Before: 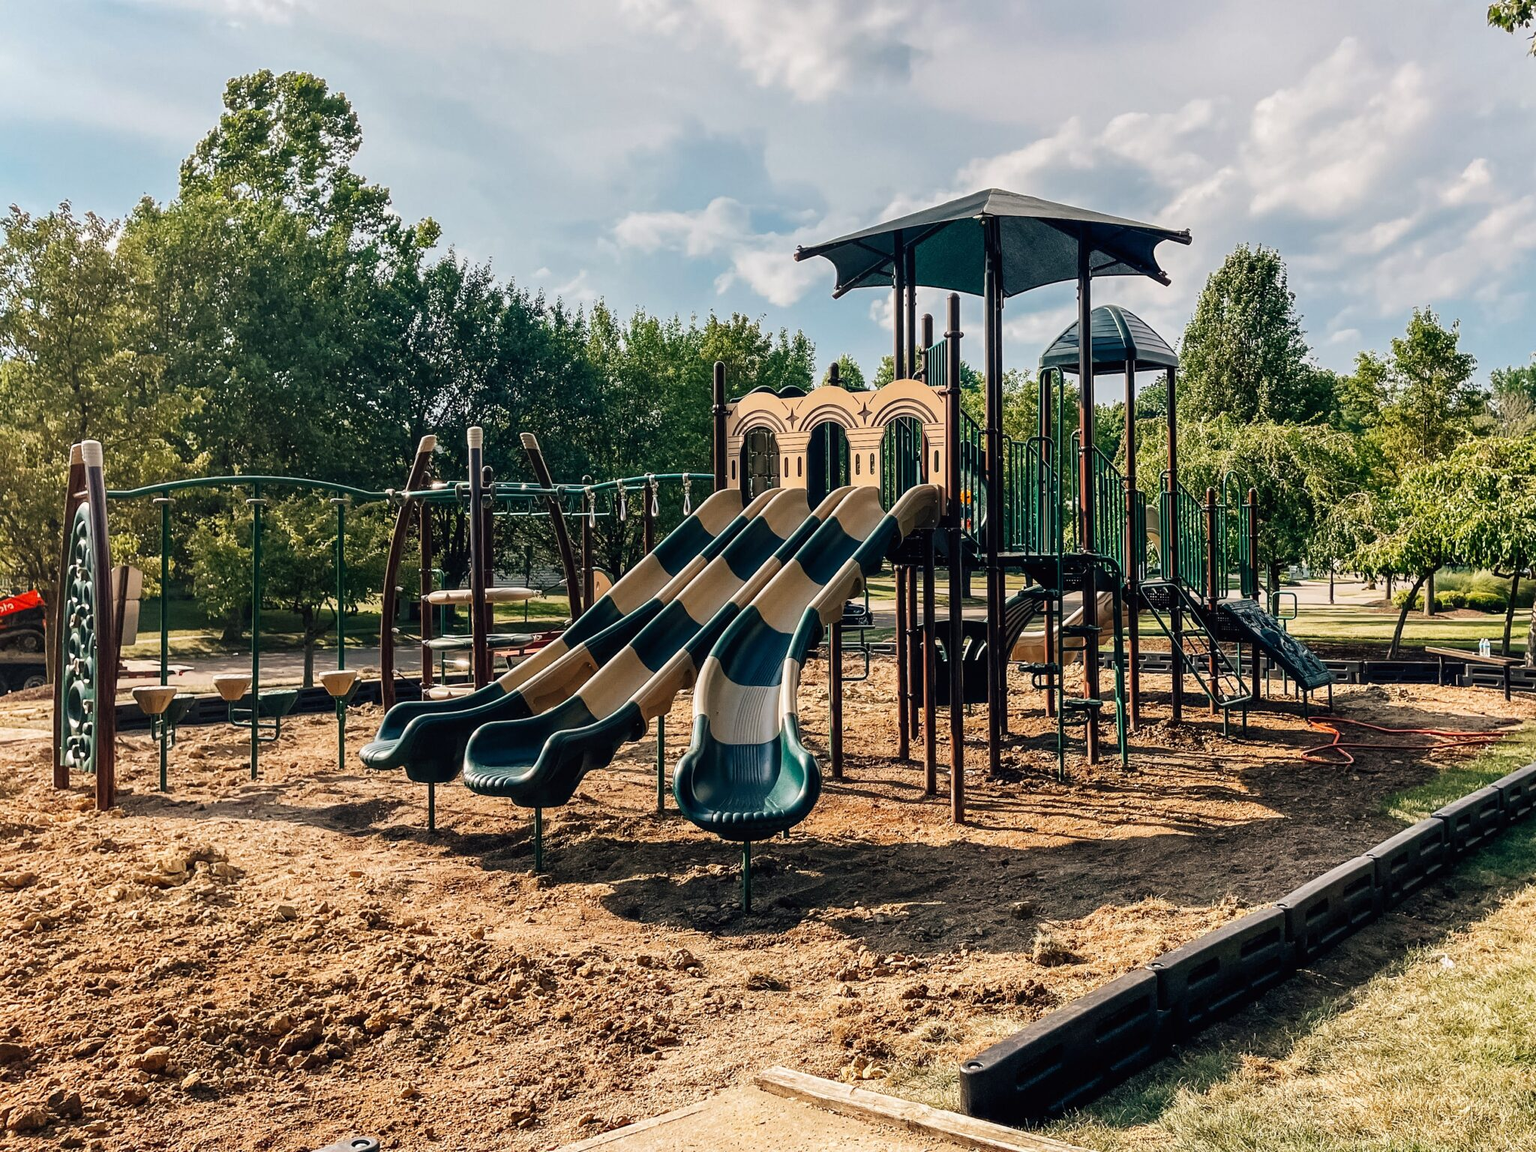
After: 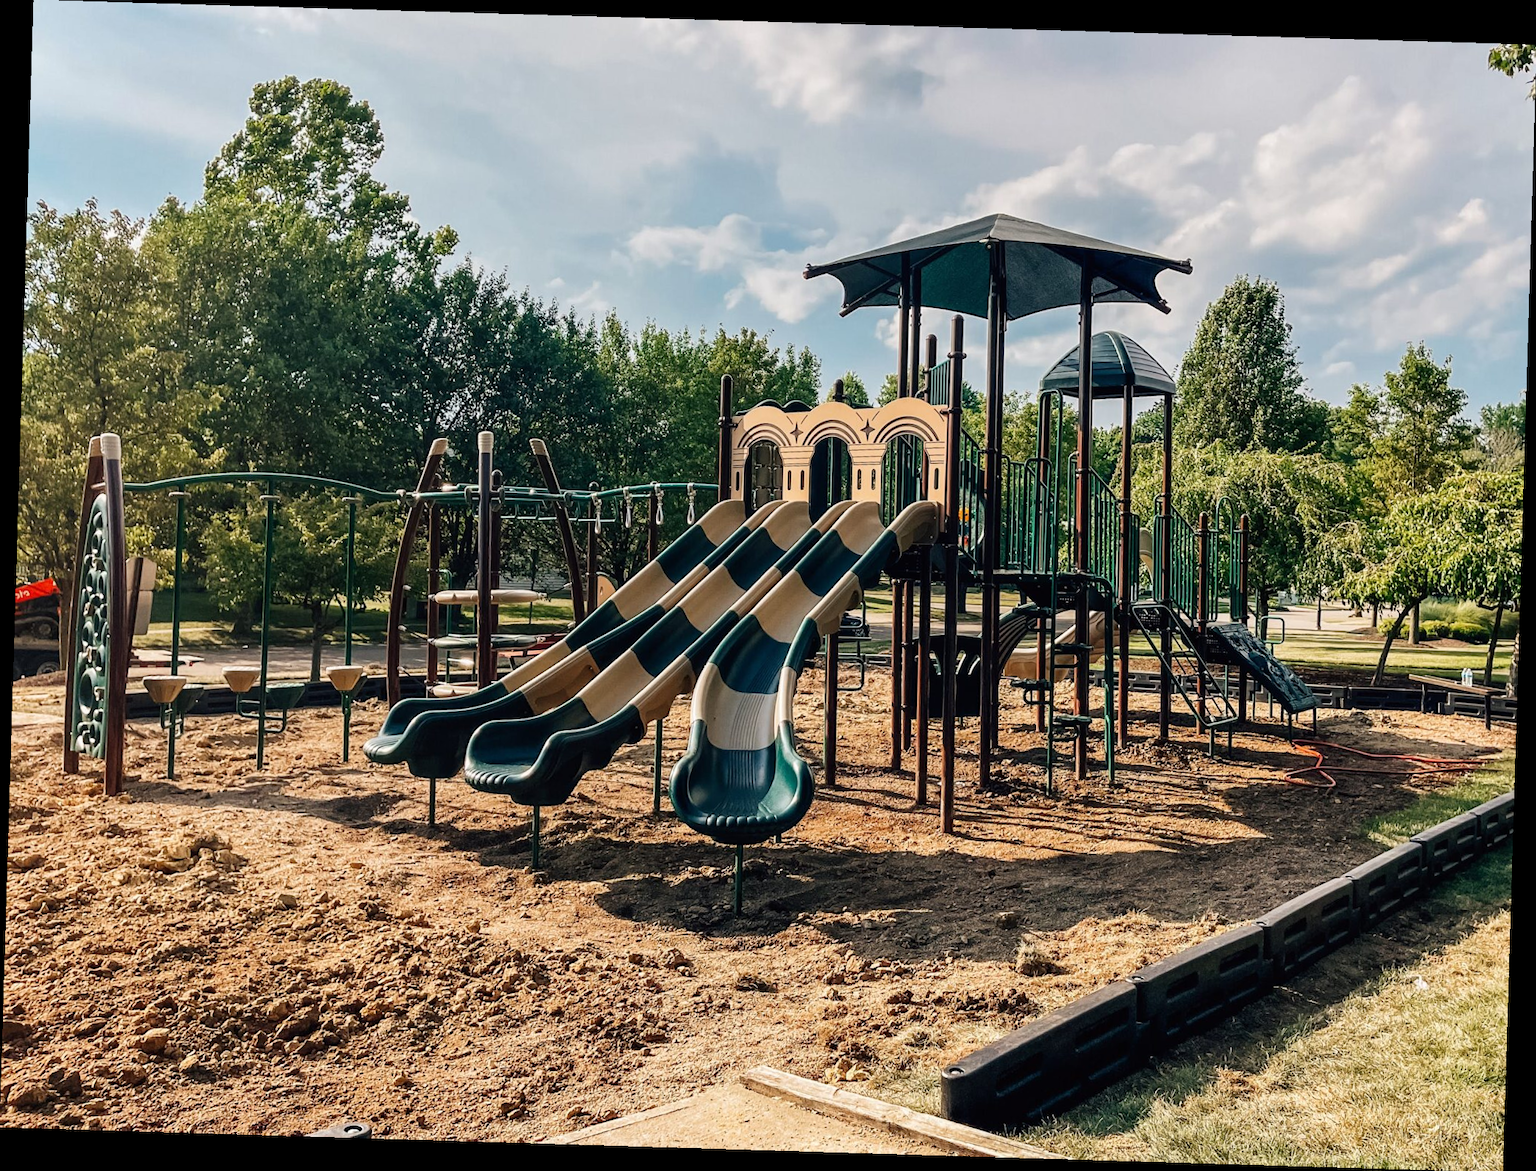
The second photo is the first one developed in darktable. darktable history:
rotate and perspective: rotation 1.72°, automatic cropping off
